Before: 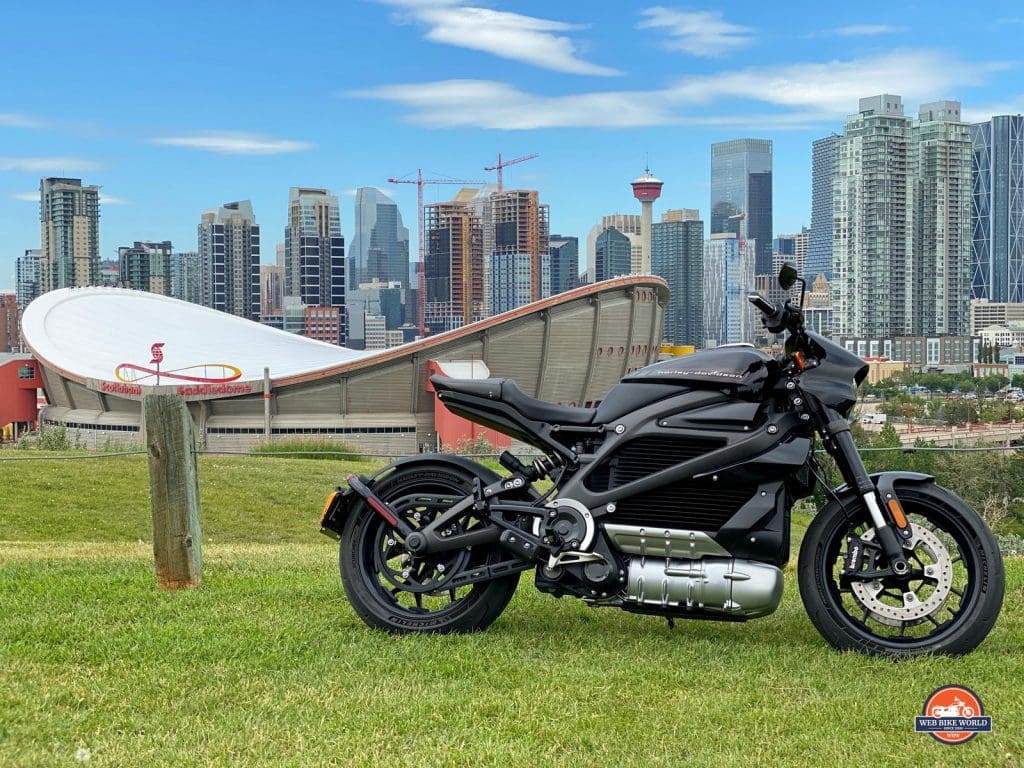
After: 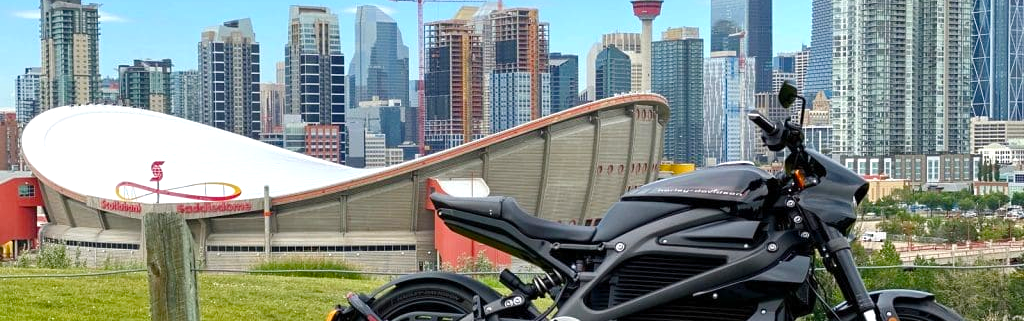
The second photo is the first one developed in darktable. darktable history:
color balance rgb: highlights gain › chroma 0.18%, highlights gain › hue 330.34°, perceptual saturation grading › global saturation 20%, perceptual saturation grading › highlights -25.83%, perceptual saturation grading › shadows 25.839%, perceptual brilliance grading › global brilliance 10.656%
crop and rotate: top 23.718%, bottom 34.426%
